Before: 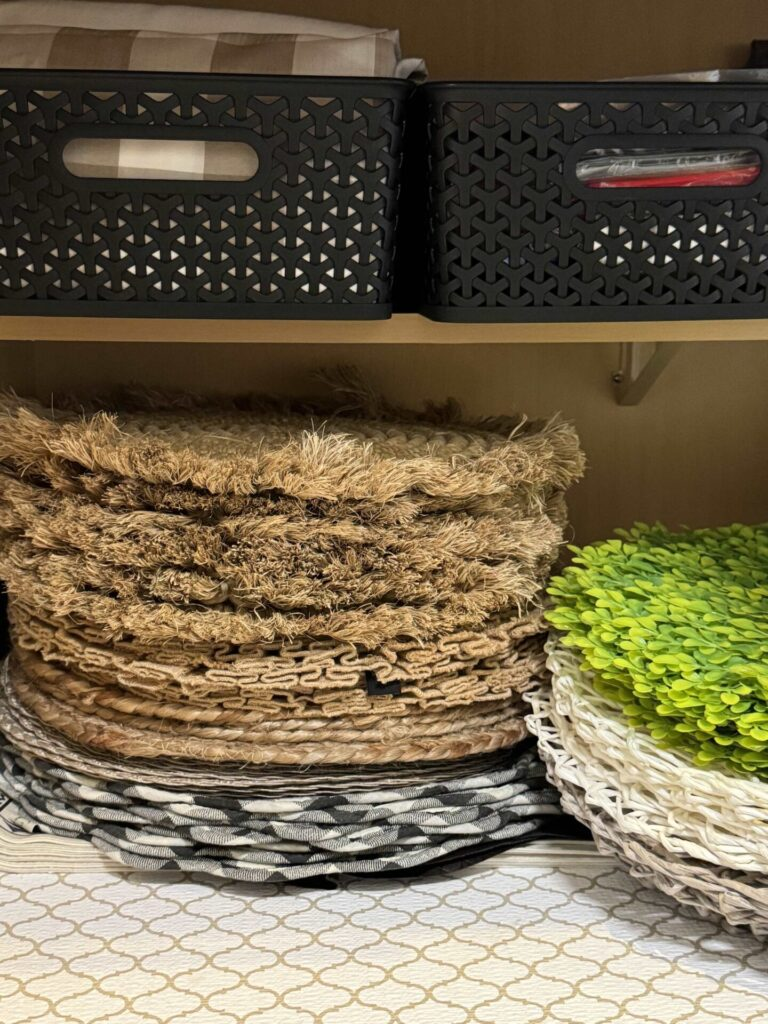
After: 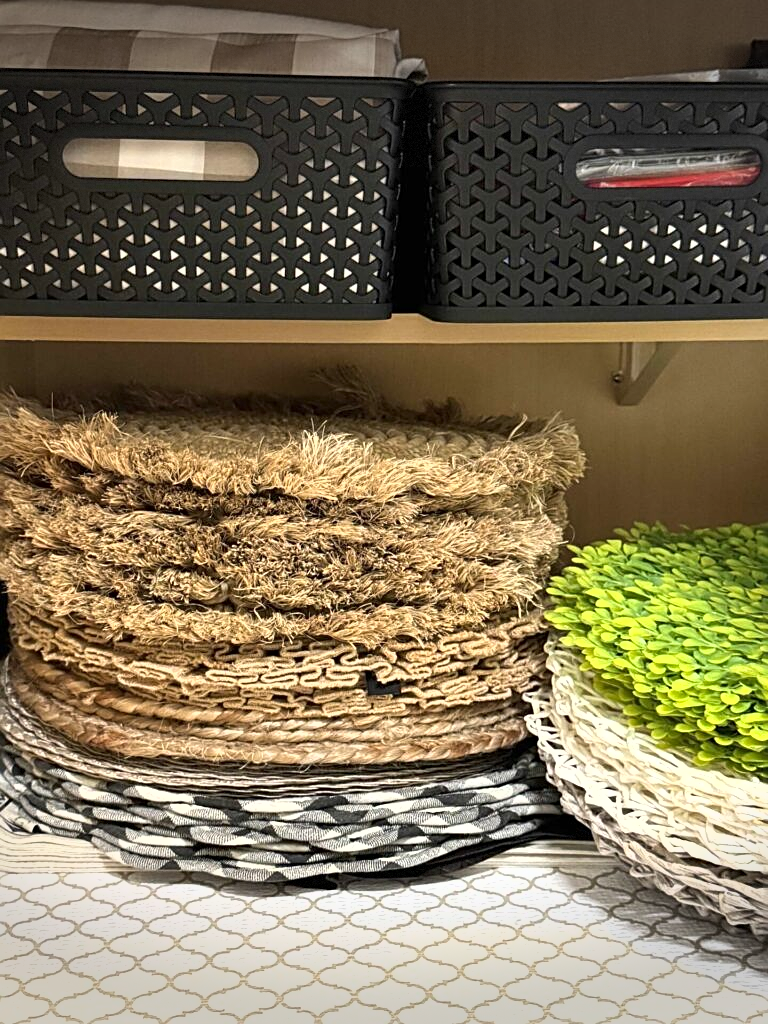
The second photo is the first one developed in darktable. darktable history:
sharpen: on, module defaults
exposure: exposure 0.556 EV, compensate highlight preservation false
vignetting: fall-off start 100%, brightness -0.406, saturation -0.3, width/height ratio 1.324, dithering 8-bit output, unbound false
shadows and highlights: radius 125.46, shadows 30.51, highlights -30.51, low approximation 0.01, soften with gaussian
